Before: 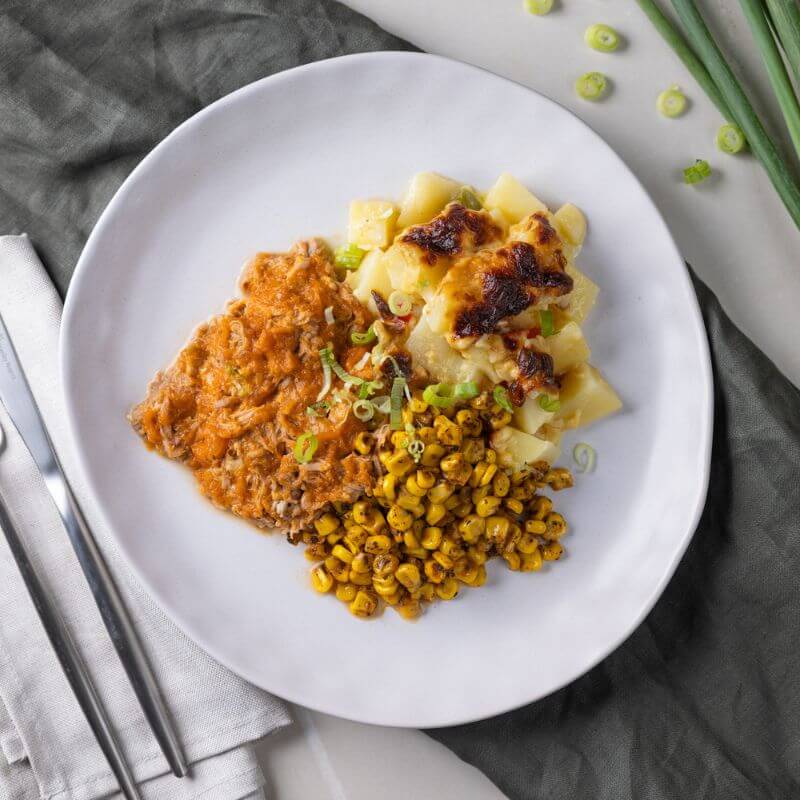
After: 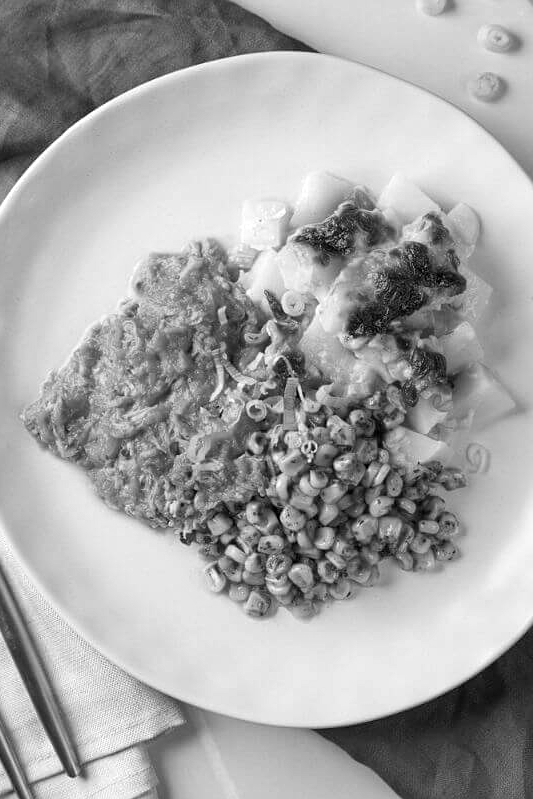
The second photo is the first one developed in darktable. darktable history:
sharpen: radius 1.272, amount 0.305, threshold 0
exposure: exposure 0.2 EV, compensate highlight preservation false
crop and rotate: left 13.537%, right 19.796%
monochrome: on, module defaults
